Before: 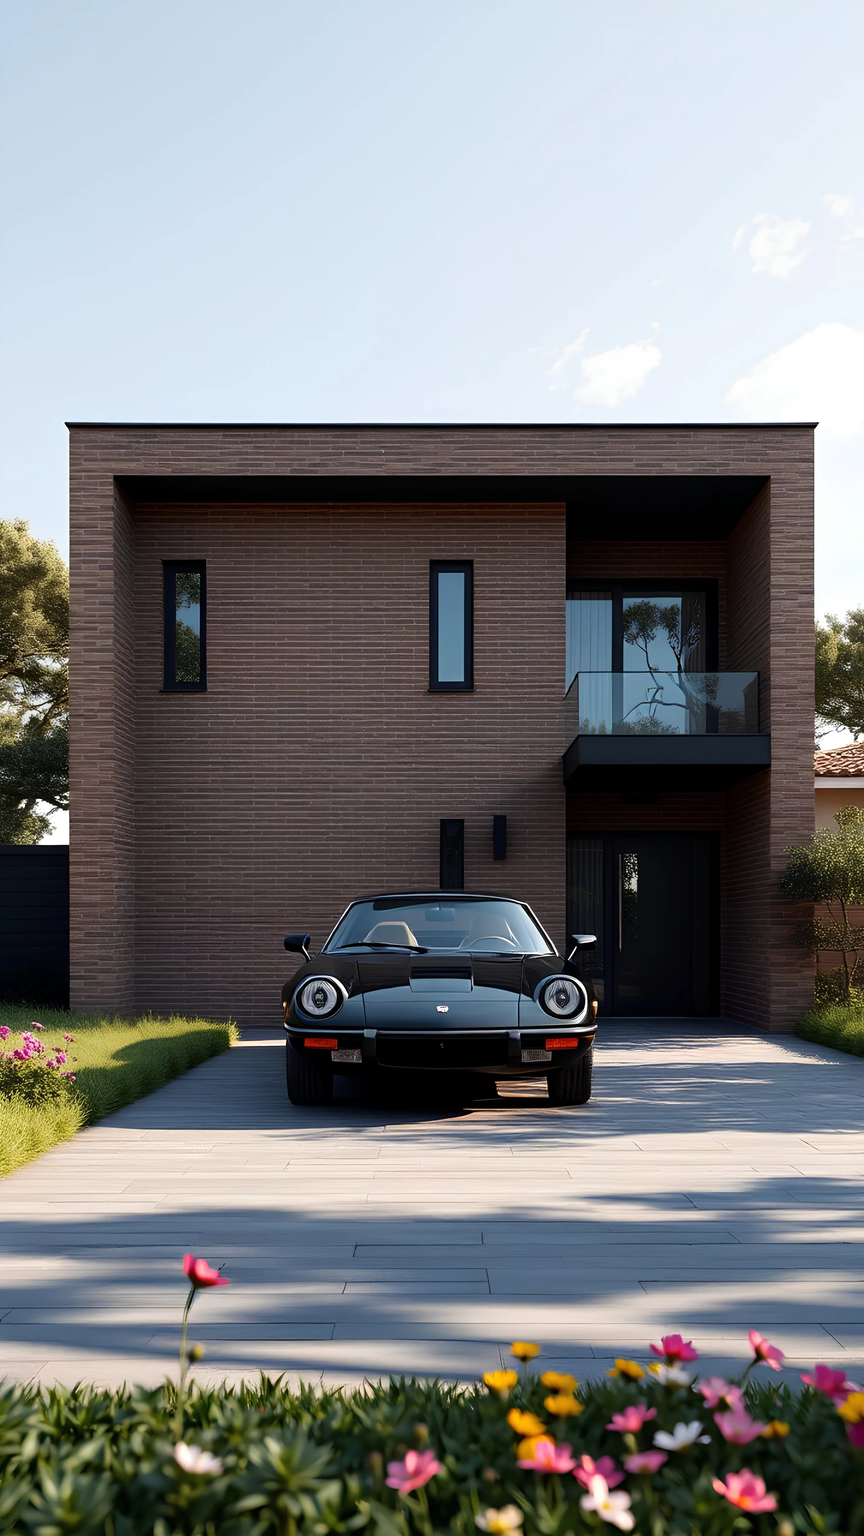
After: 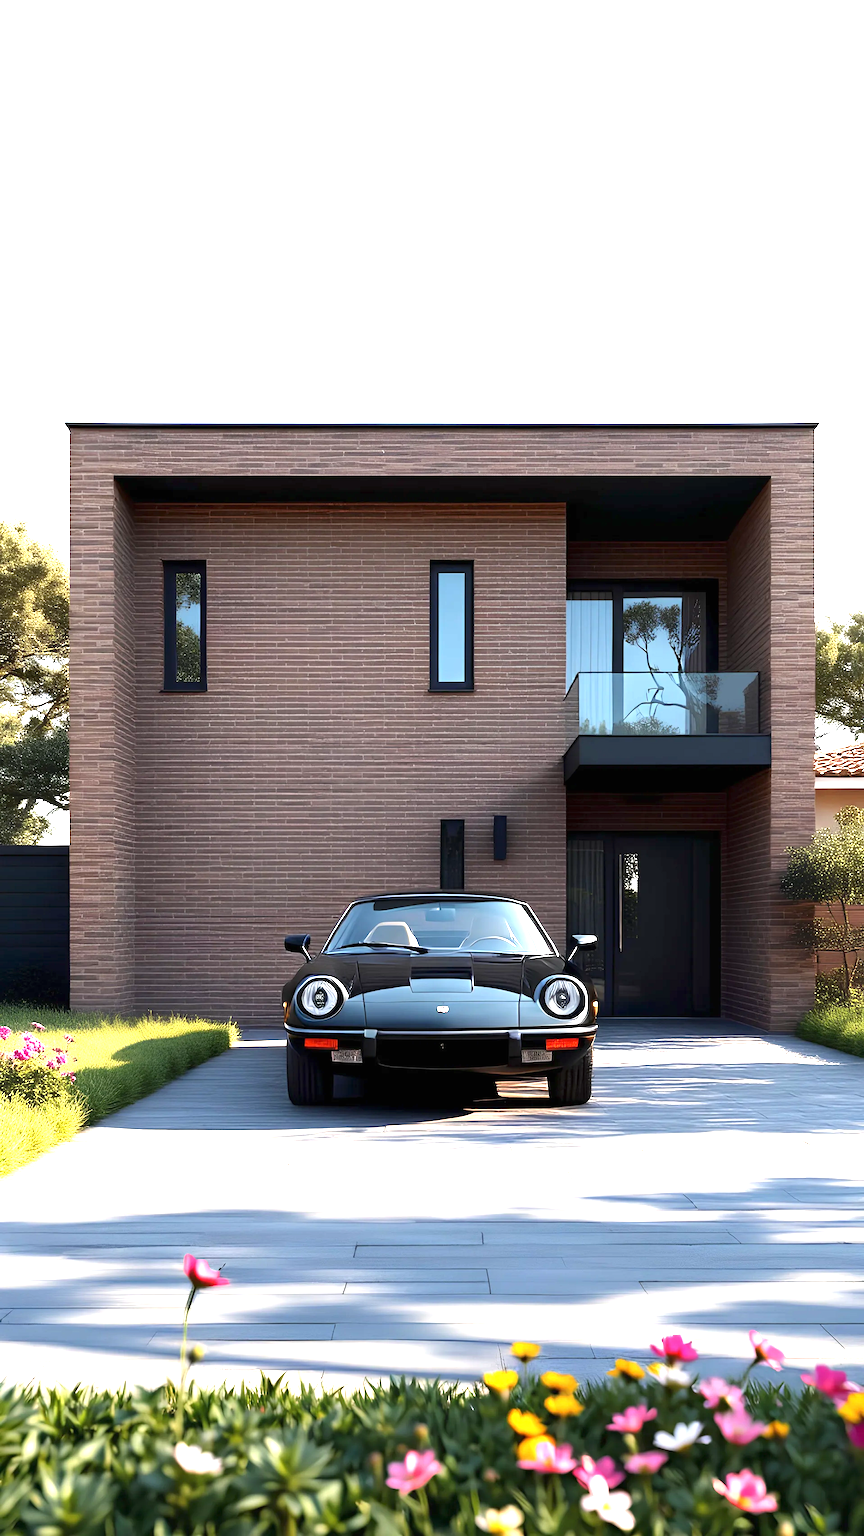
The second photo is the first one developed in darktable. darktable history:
exposure: black level correction 0, exposure 1.501 EV, compensate highlight preservation false
